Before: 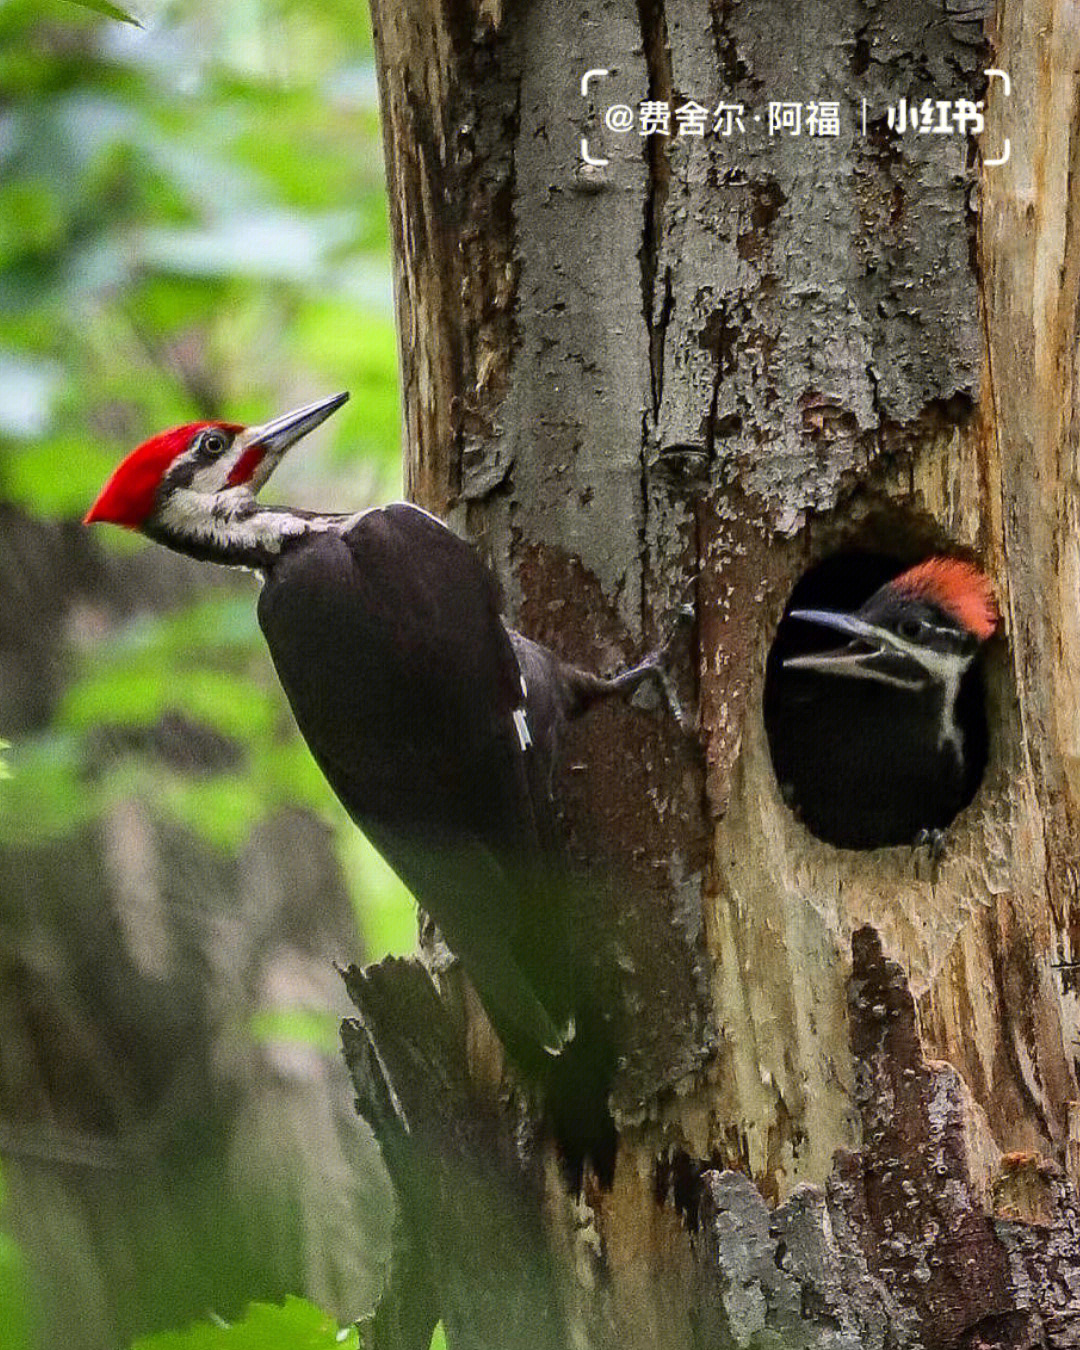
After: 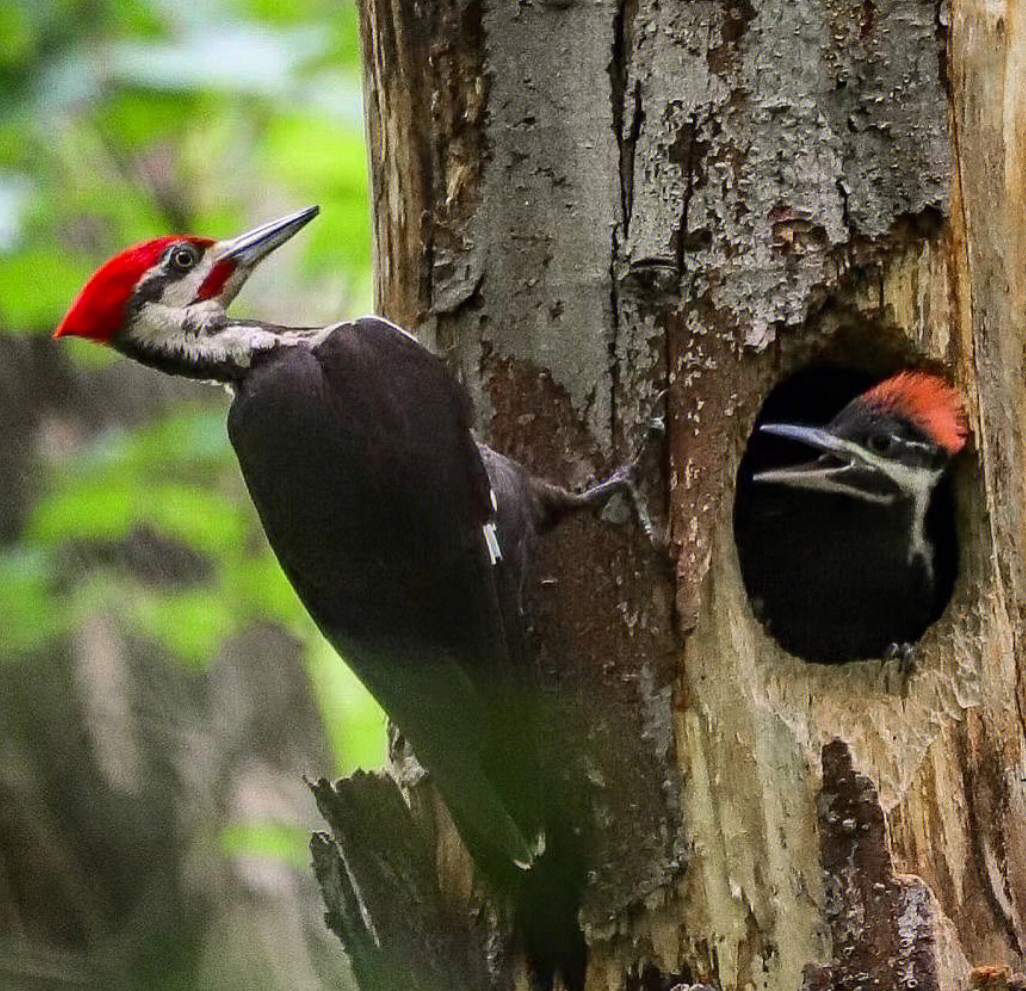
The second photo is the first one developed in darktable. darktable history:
crop and rotate: left 2.816%, top 13.876%, right 2.113%, bottom 12.657%
